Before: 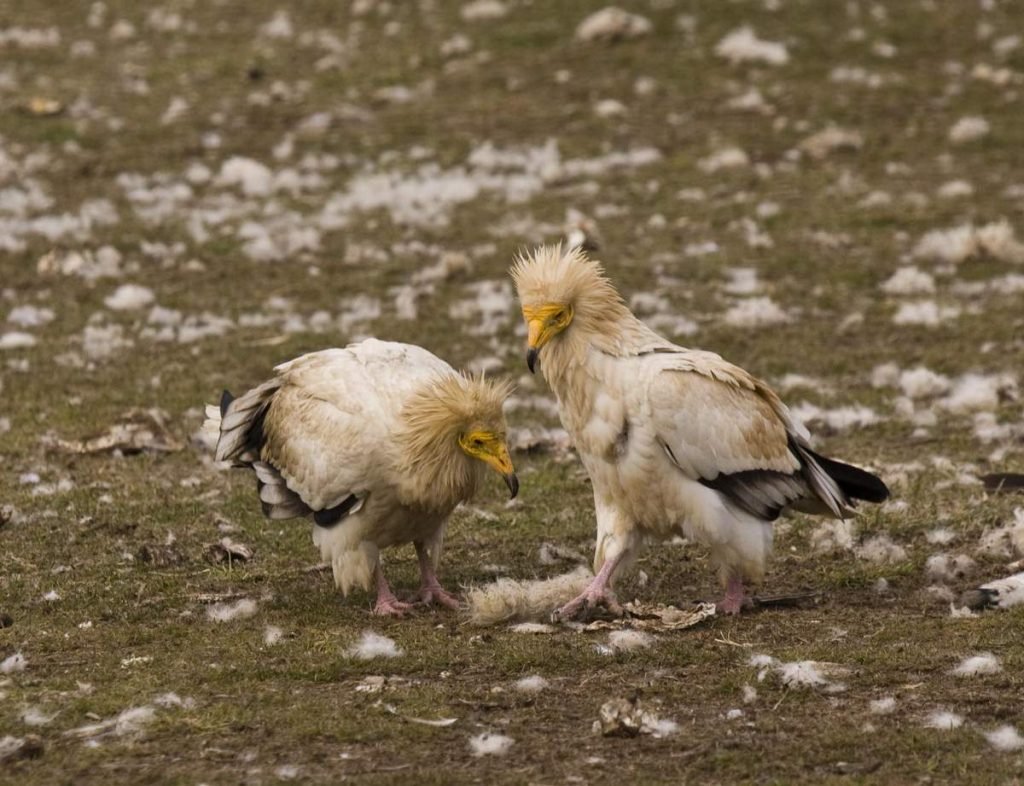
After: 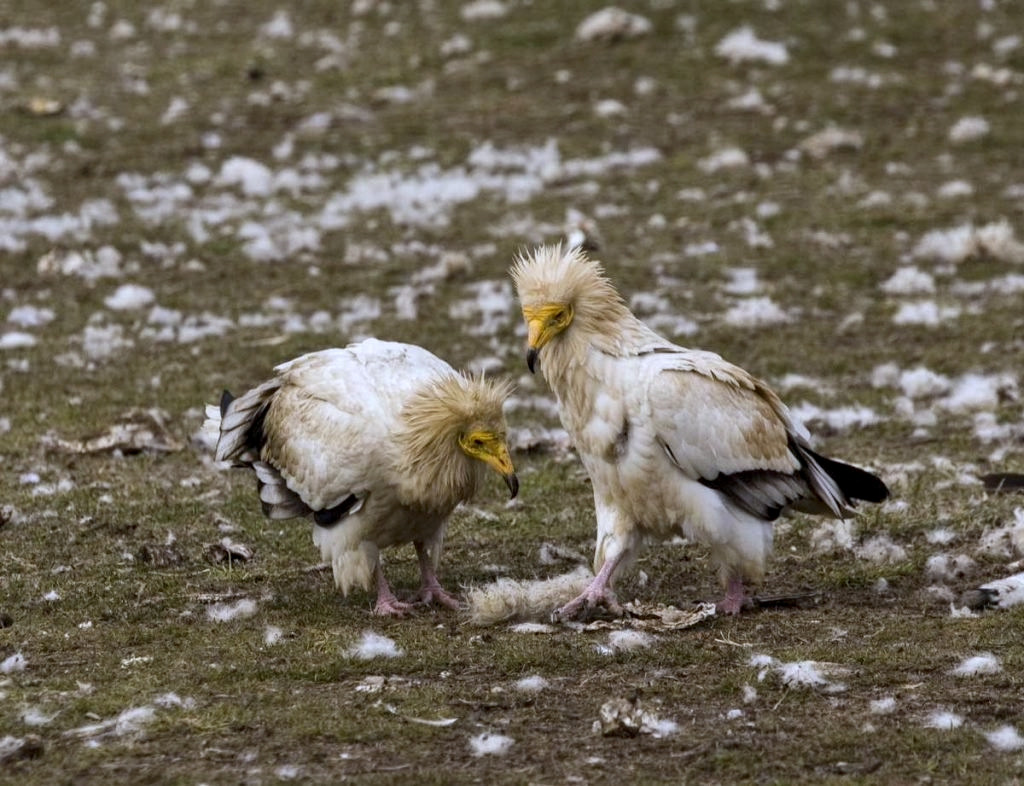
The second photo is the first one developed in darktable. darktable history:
white balance: red 0.926, green 1.003, blue 1.133
rotate and perspective: crop left 0, crop top 0
local contrast: highlights 25%, shadows 75%, midtone range 0.75
